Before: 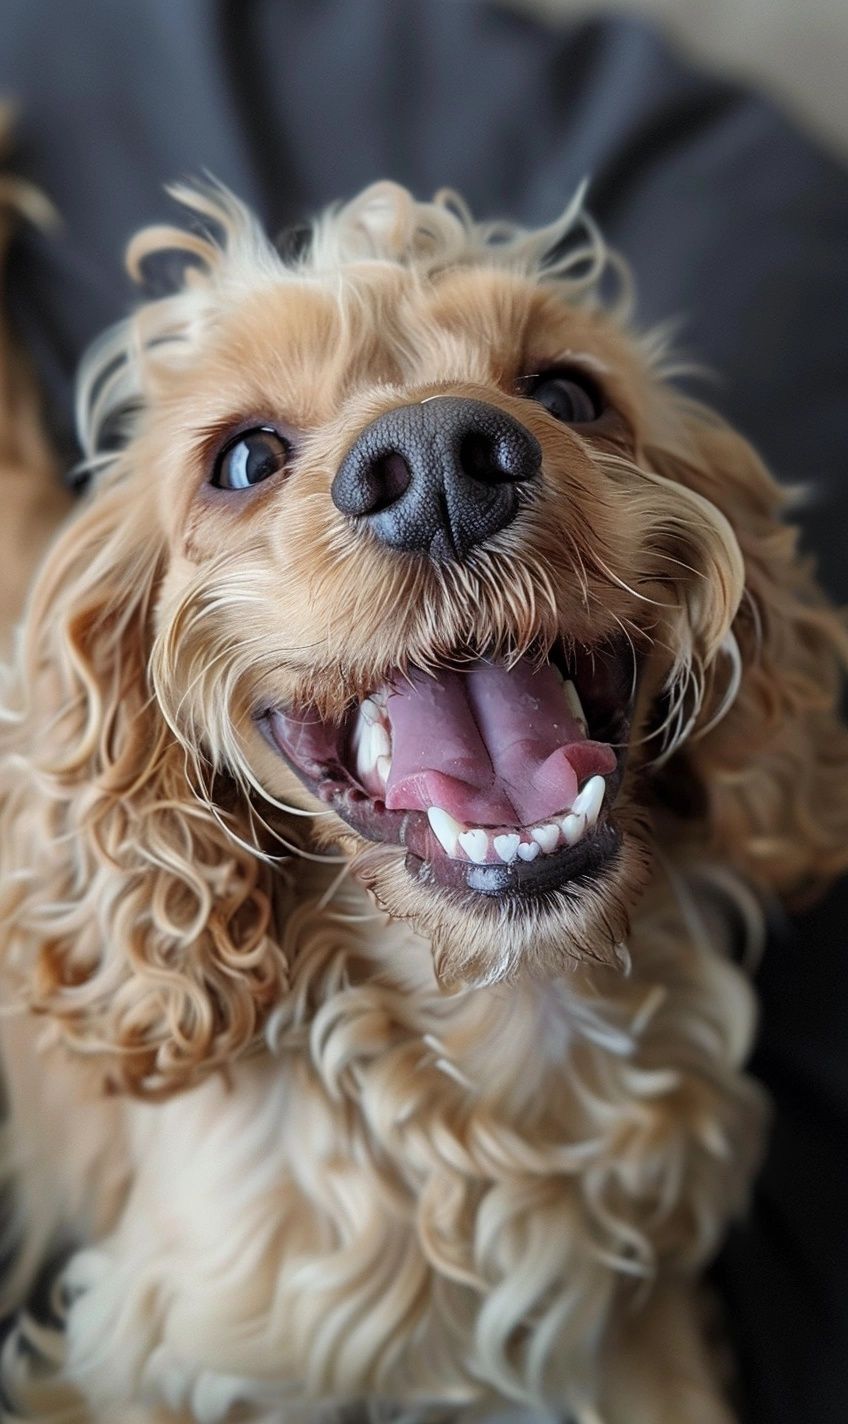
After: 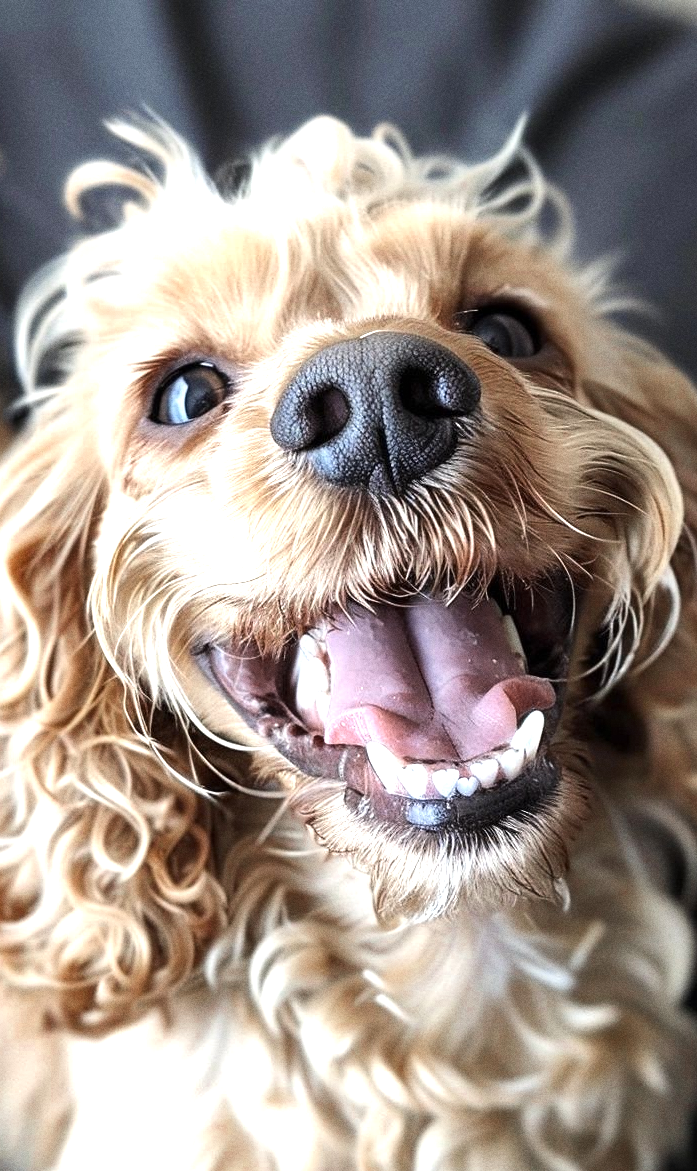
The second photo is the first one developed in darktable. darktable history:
tone equalizer: -8 EV -0.417 EV, -7 EV -0.389 EV, -6 EV -0.333 EV, -5 EV -0.222 EV, -3 EV 0.222 EV, -2 EV 0.333 EV, -1 EV 0.389 EV, +0 EV 0.417 EV, edges refinement/feathering 500, mask exposure compensation -1.57 EV, preserve details no
exposure: exposure 0.921 EV, compensate highlight preservation false
crop and rotate: left 7.196%, top 4.574%, right 10.605%, bottom 13.178%
color zones: curves: ch0 [(0, 0.5) (0.125, 0.4) (0.25, 0.5) (0.375, 0.4) (0.5, 0.4) (0.625, 0.35) (0.75, 0.35) (0.875, 0.5)]; ch1 [(0, 0.35) (0.125, 0.45) (0.25, 0.35) (0.375, 0.35) (0.5, 0.35) (0.625, 0.35) (0.75, 0.45) (0.875, 0.35)]; ch2 [(0, 0.6) (0.125, 0.5) (0.25, 0.5) (0.375, 0.6) (0.5, 0.6) (0.625, 0.5) (0.75, 0.5) (0.875, 0.5)]
grain: on, module defaults
